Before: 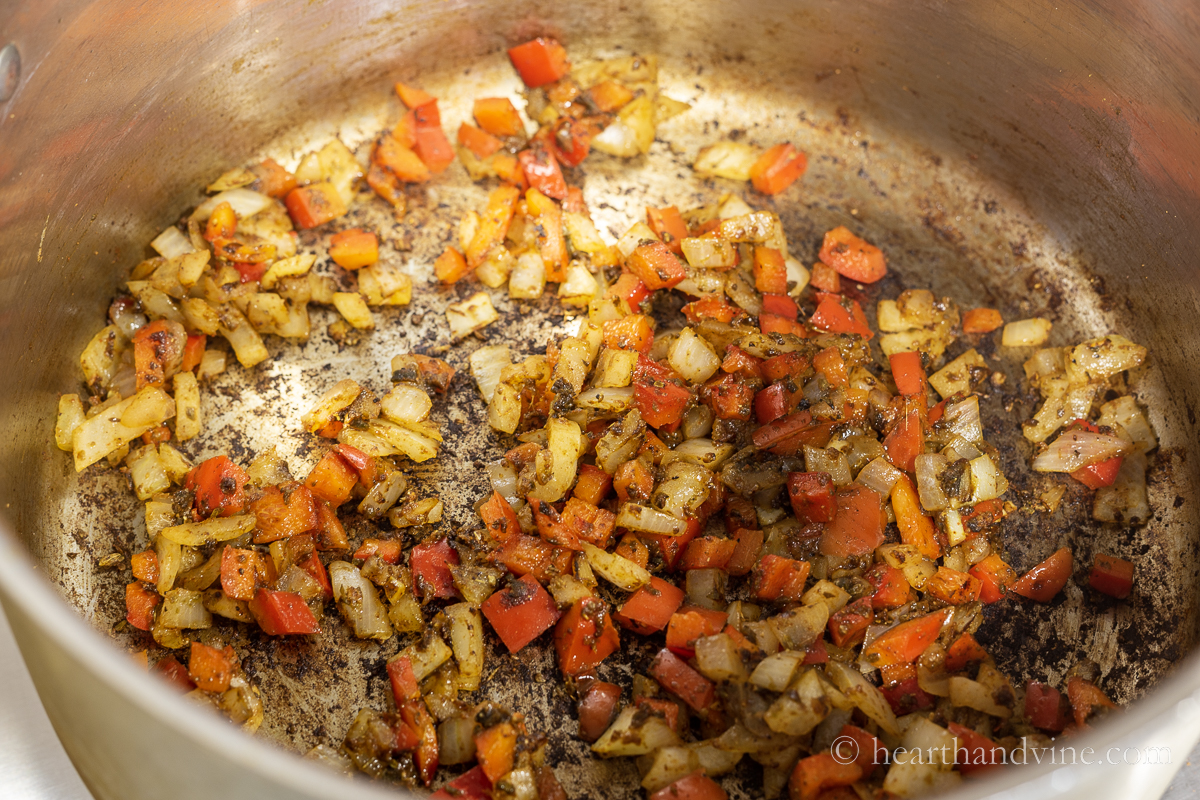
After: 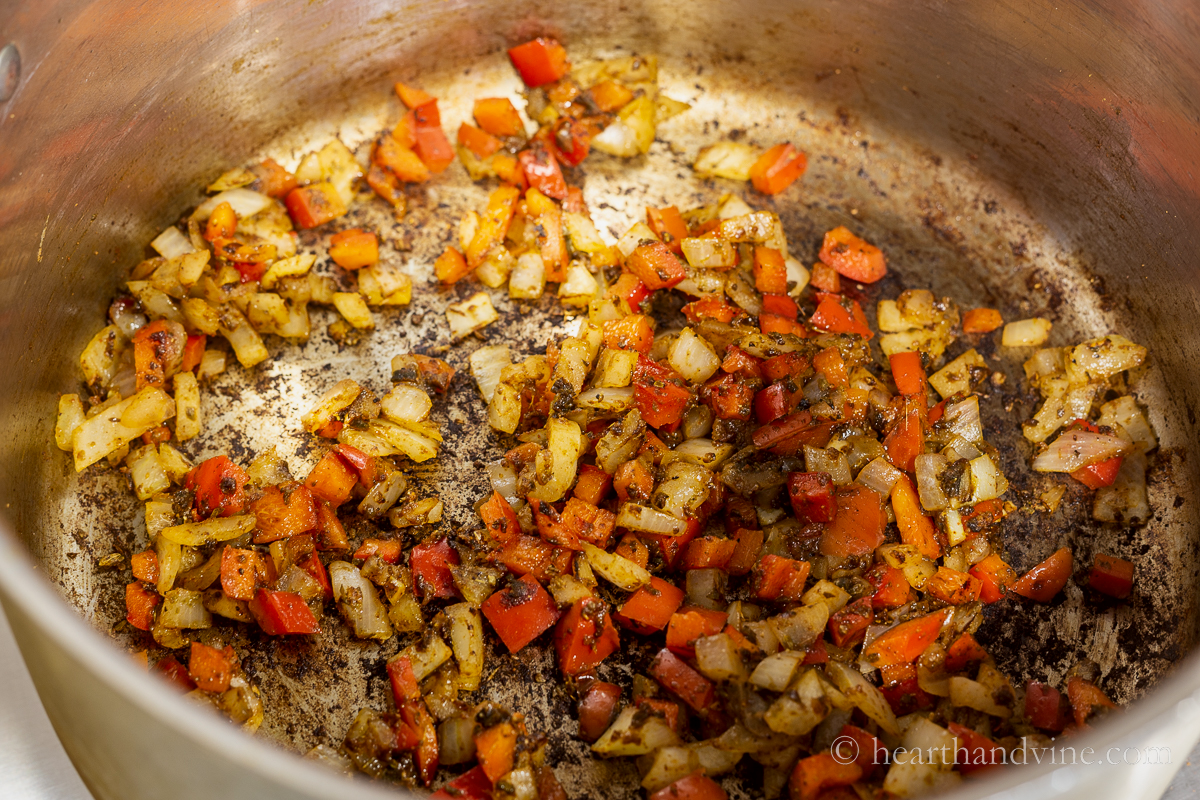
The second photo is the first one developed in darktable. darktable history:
local contrast: mode bilateral grid, contrast 20, coarseness 50, detail 140%, midtone range 0.2
exposure: exposure -0.293 EV, compensate highlight preservation false
